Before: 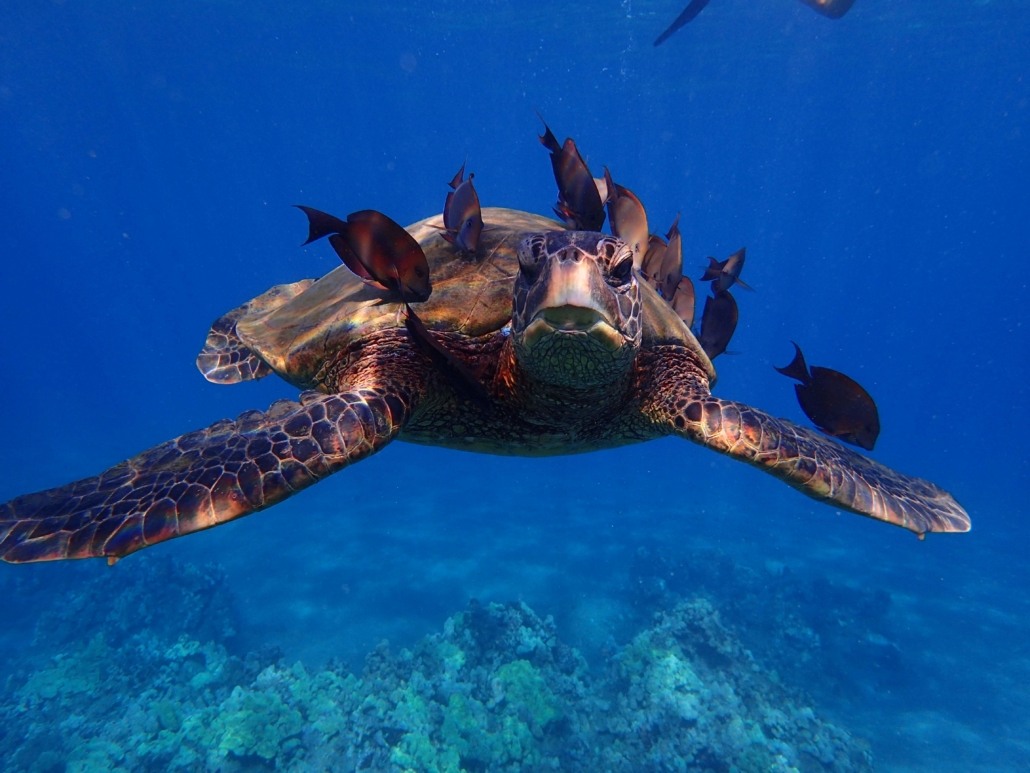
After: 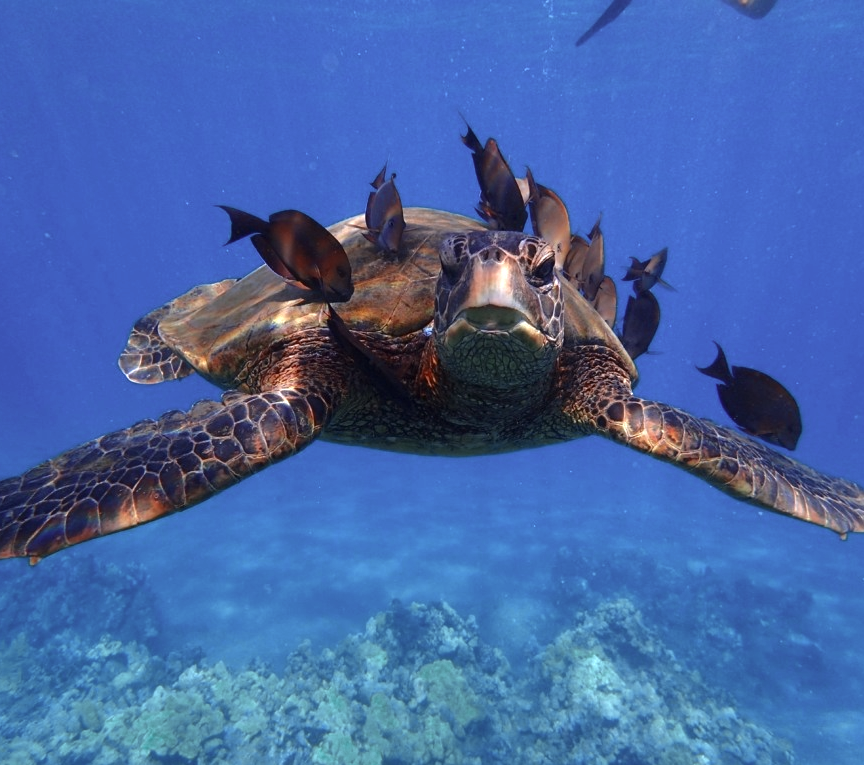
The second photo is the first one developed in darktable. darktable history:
base curve: curves: ch0 [(0, 0) (0.74, 0.67) (1, 1)]
color zones: curves: ch0 [(0, 0.5) (0.125, 0.4) (0.25, 0.5) (0.375, 0.4) (0.5, 0.4) (0.625, 0.6) (0.75, 0.6) (0.875, 0.5)]; ch1 [(0, 0.35) (0.125, 0.45) (0.25, 0.35) (0.375, 0.35) (0.5, 0.35) (0.625, 0.35) (0.75, 0.45) (0.875, 0.35)]; ch2 [(0, 0.6) (0.125, 0.5) (0.25, 0.5) (0.375, 0.6) (0.5, 0.6) (0.625, 0.5) (0.75, 0.5) (0.875, 0.5)]
crop: left 7.598%, right 7.873%
exposure: black level correction 0, exposure 0.5 EV, compensate highlight preservation false
